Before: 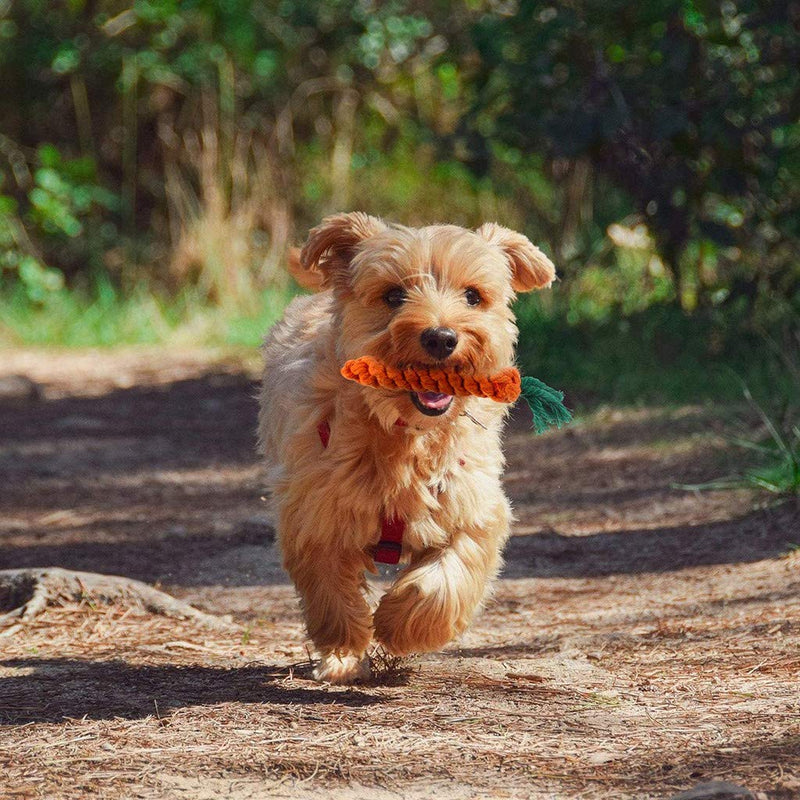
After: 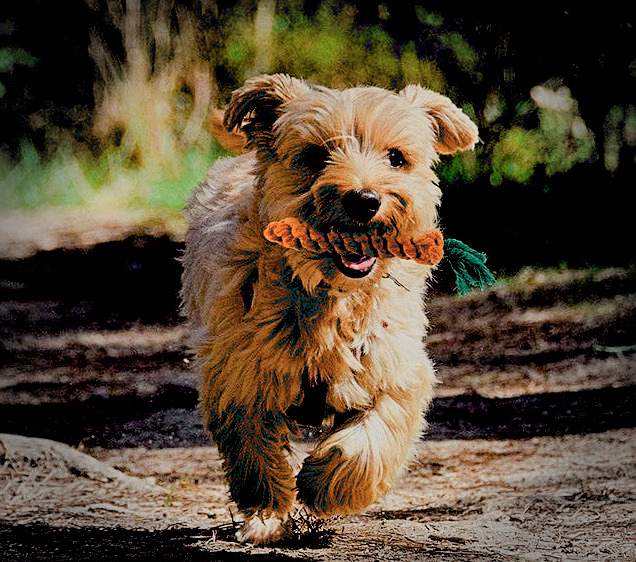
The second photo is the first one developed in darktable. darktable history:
exposure: black level correction 0.057, compensate exposure bias true, compensate highlight preservation false
vignetting: fall-off start 76.82%, fall-off radius 26.99%, width/height ratio 0.979
local contrast: mode bilateral grid, contrast 19, coarseness 50, detail 119%, midtone range 0.2
crop: left 9.656%, top 17.31%, right 10.81%, bottom 12.399%
filmic rgb: black relative exposure -6.68 EV, white relative exposure 4.56 EV, hardness 3.27
sharpen: on, module defaults
color zones: curves: ch0 [(0, 0.558) (0.143, 0.559) (0.286, 0.529) (0.429, 0.505) (0.571, 0.5) (0.714, 0.5) (0.857, 0.5) (1, 0.558)]; ch1 [(0, 0.469) (0.01, 0.469) (0.12, 0.446) (0.248, 0.469) (0.5, 0.5) (0.748, 0.5) (0.99, 0.469) (1, 0.469)]
